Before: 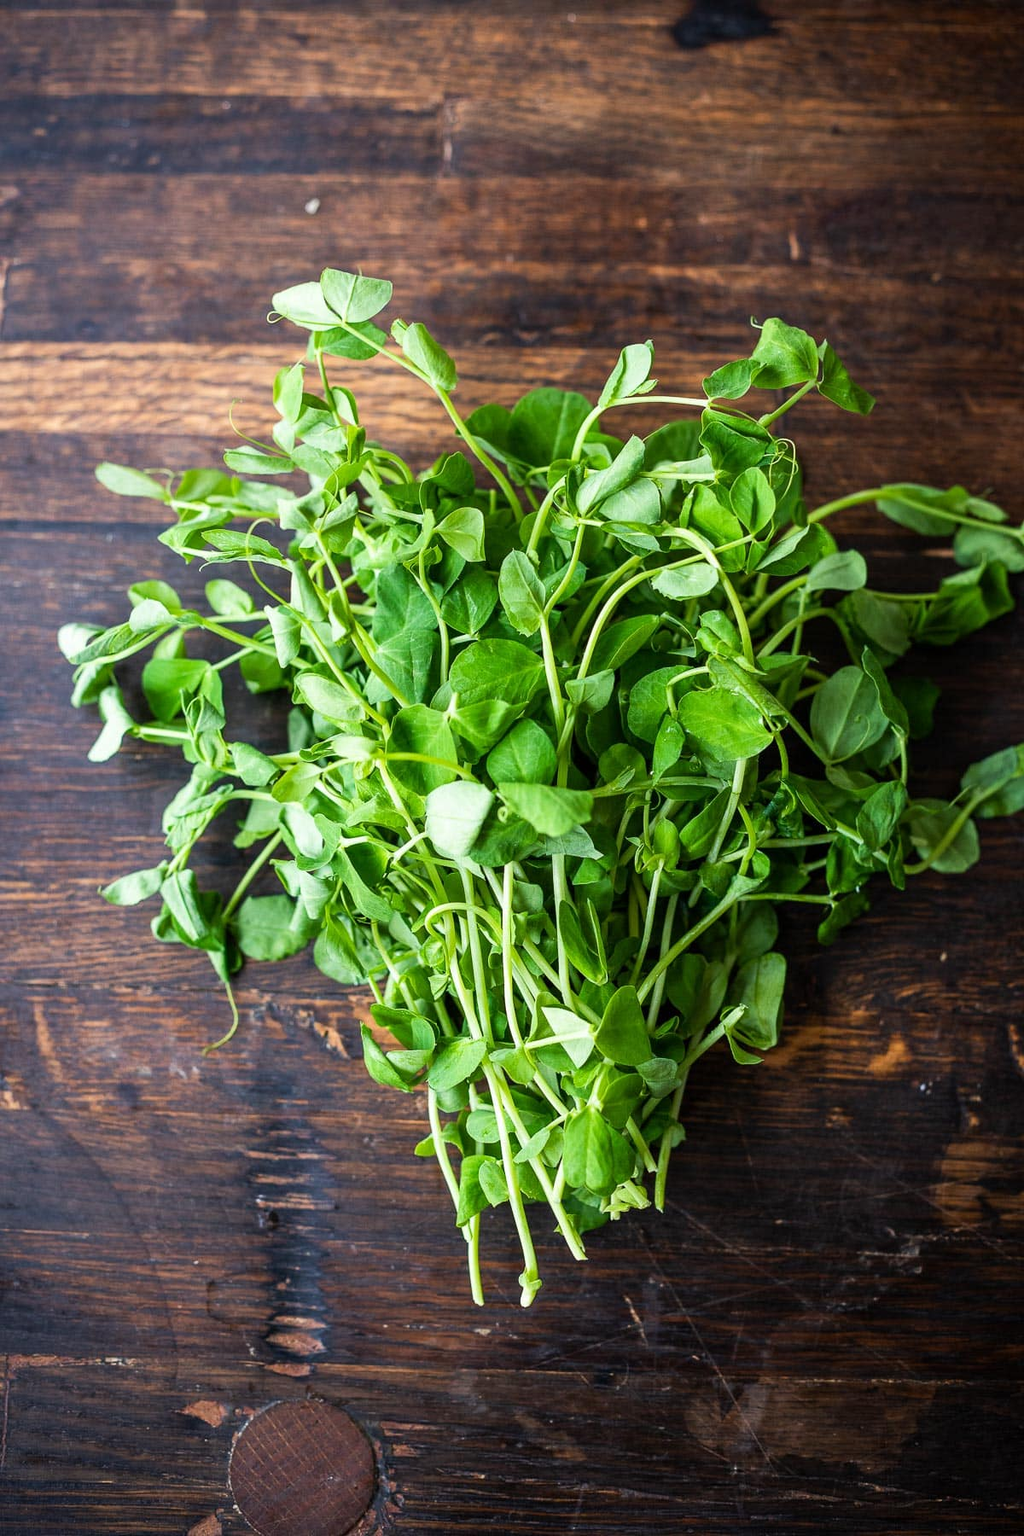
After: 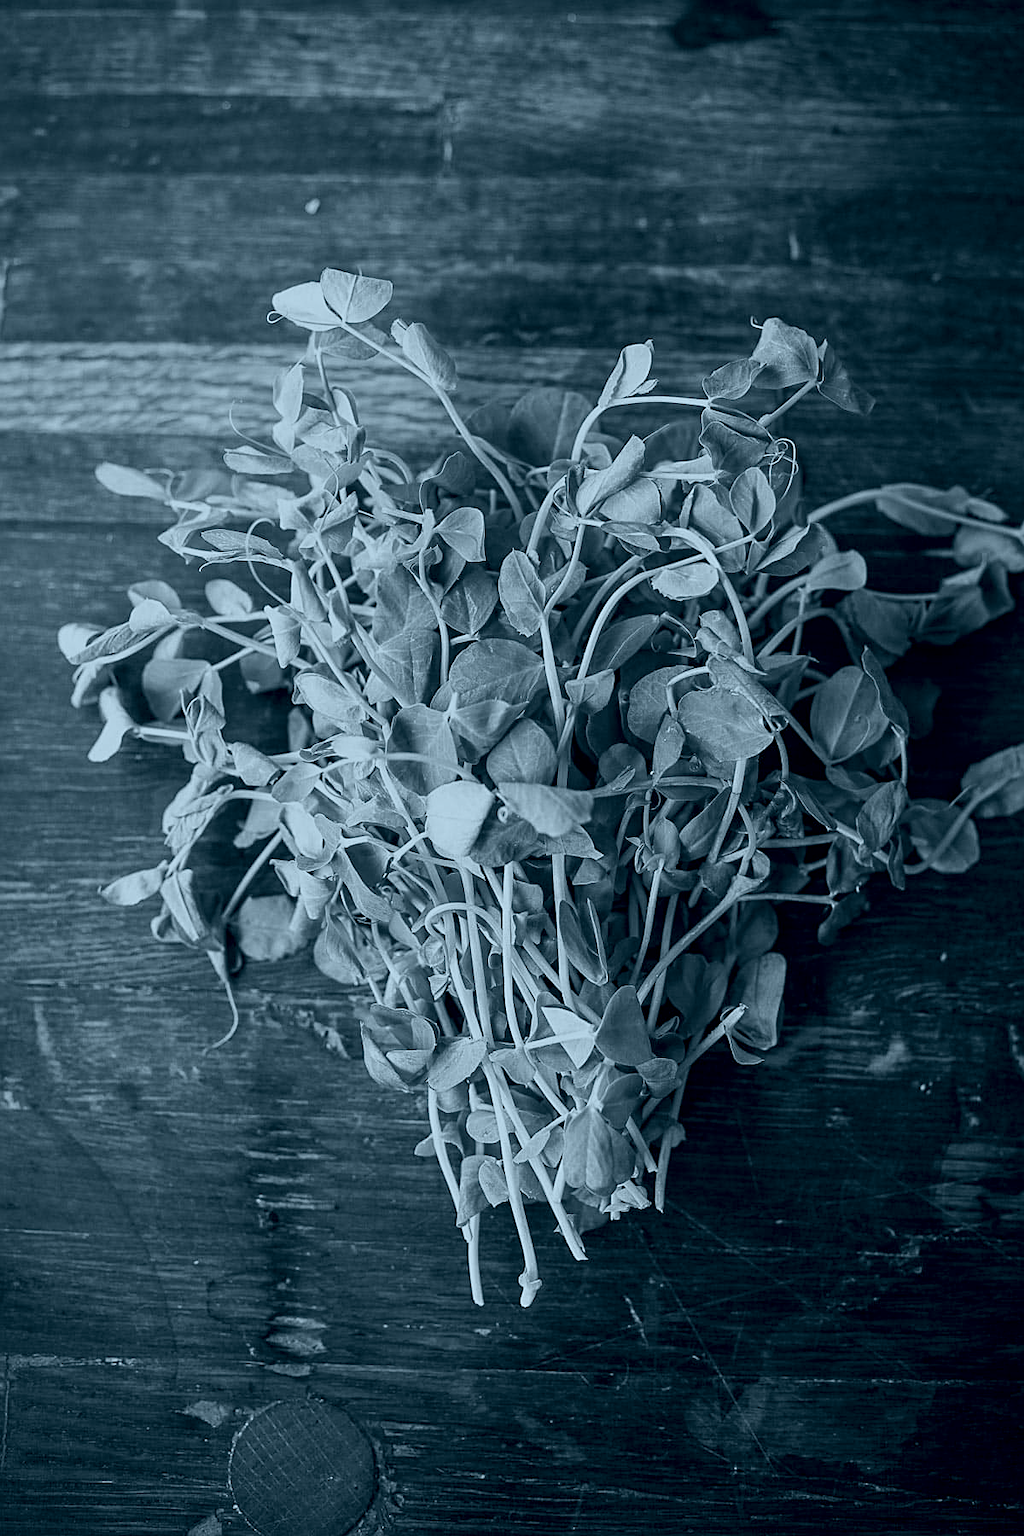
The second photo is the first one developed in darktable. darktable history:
colorize: hue 194.4°, saturation 29%, source mix 61.75%, lightness 3.98%, version 1
exposure: black level correction 0, exposure 1.45 EV, compensate exposure bias true, compensate highlight preservation false
sharpen: on, module defaults
